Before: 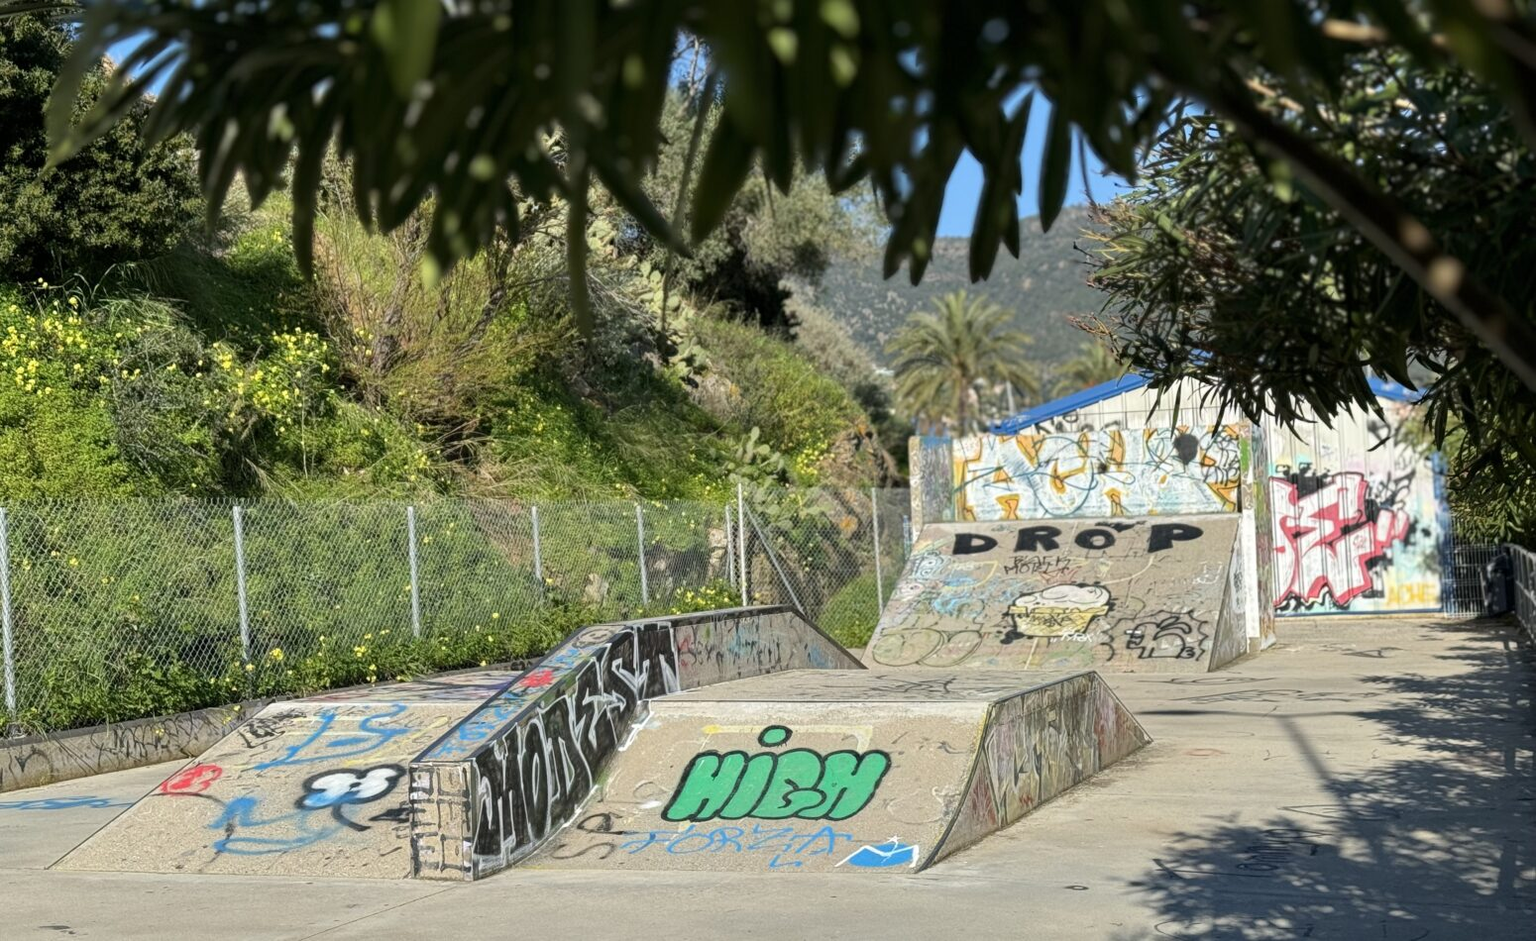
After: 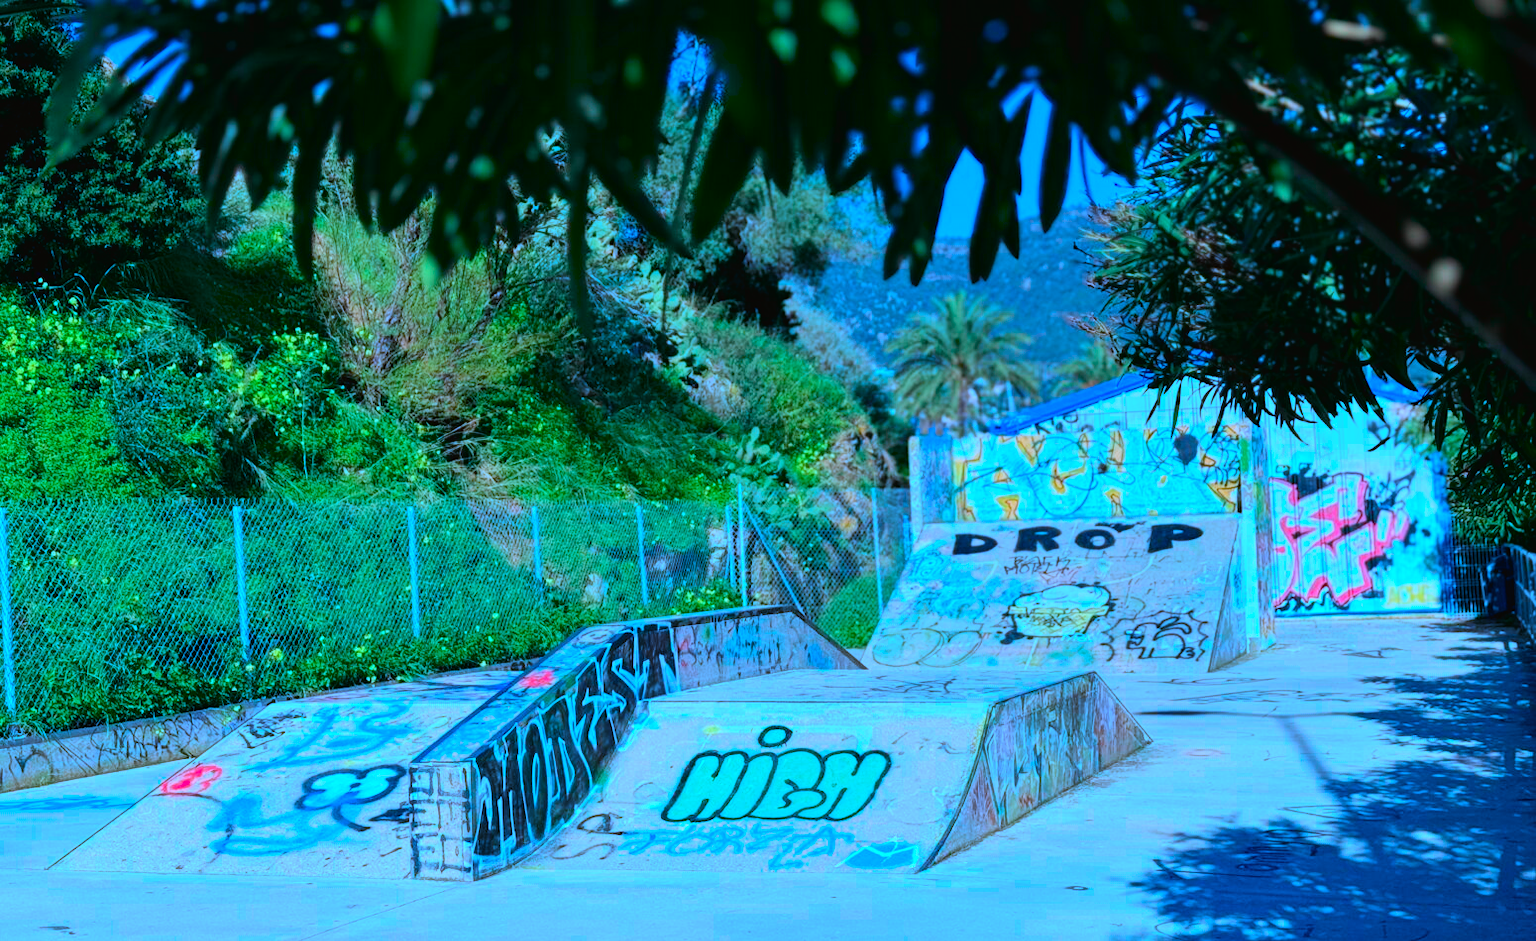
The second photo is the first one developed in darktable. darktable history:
contrast brightness saturation: brightness -0.02, saturation 0.35
tone curve: curves: ch0 [(0, 0.019) (0.066, 0.043) (0.189, 0.182) (0.368, 0.407) (0.501, 0.564) (0.677, 0.729) (0.851, 0.861) (0.997, 0.959)]; ch1 [(0, 0) (0.187, 0.121) (0.388, 0.346) (0.437, 0.409) (0.474, 0.472) (0.499, 0.501) (0.514, 0.507) (0.548, 0.557) (0.653, 0.663) (0.812, 0.856) (1, 1)]; ch2 [(0, 0) (0.246, 0.214) (0.421, 0.427) (0.459, 0.484) (0.5, 0.504) (0.518, 0.516) (0.529, 0.548) (0.56, 0.576) (0.607, 0.63) (0.744, 0.734) (0.867, 0.821) (0.993, 0.889)], color space Lab, independent channels, preserve colors none
graduated density: on, module defaults
color calibration: illuminant as shot in camera, x 0.442, y 0.413, temperature 2903.13 K
